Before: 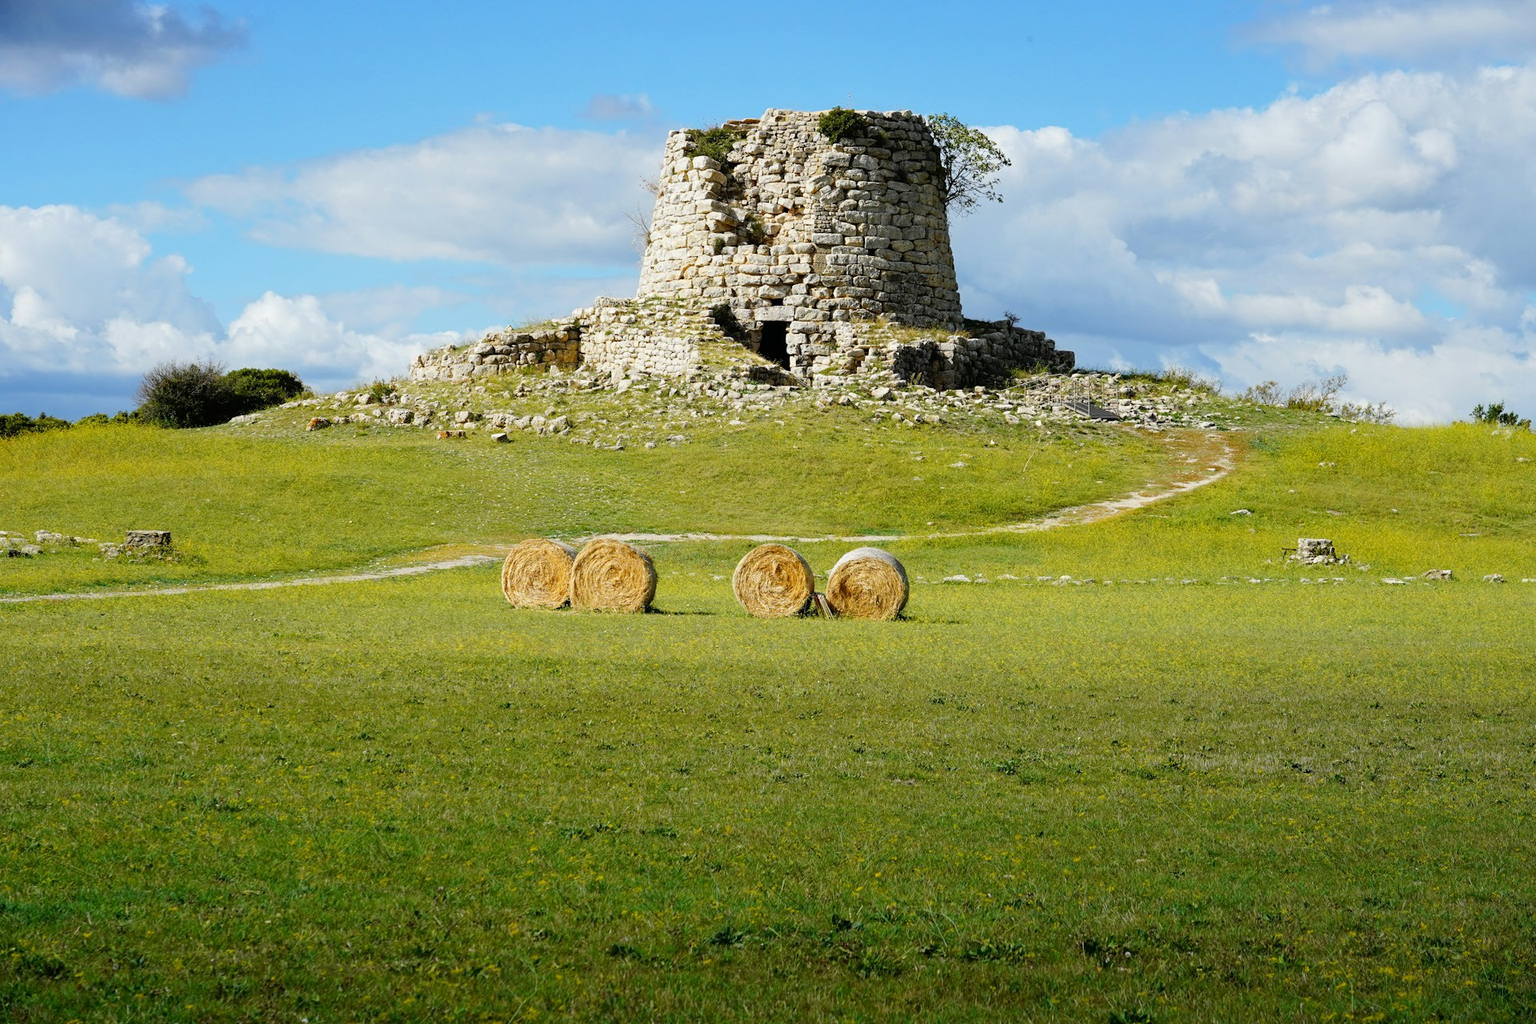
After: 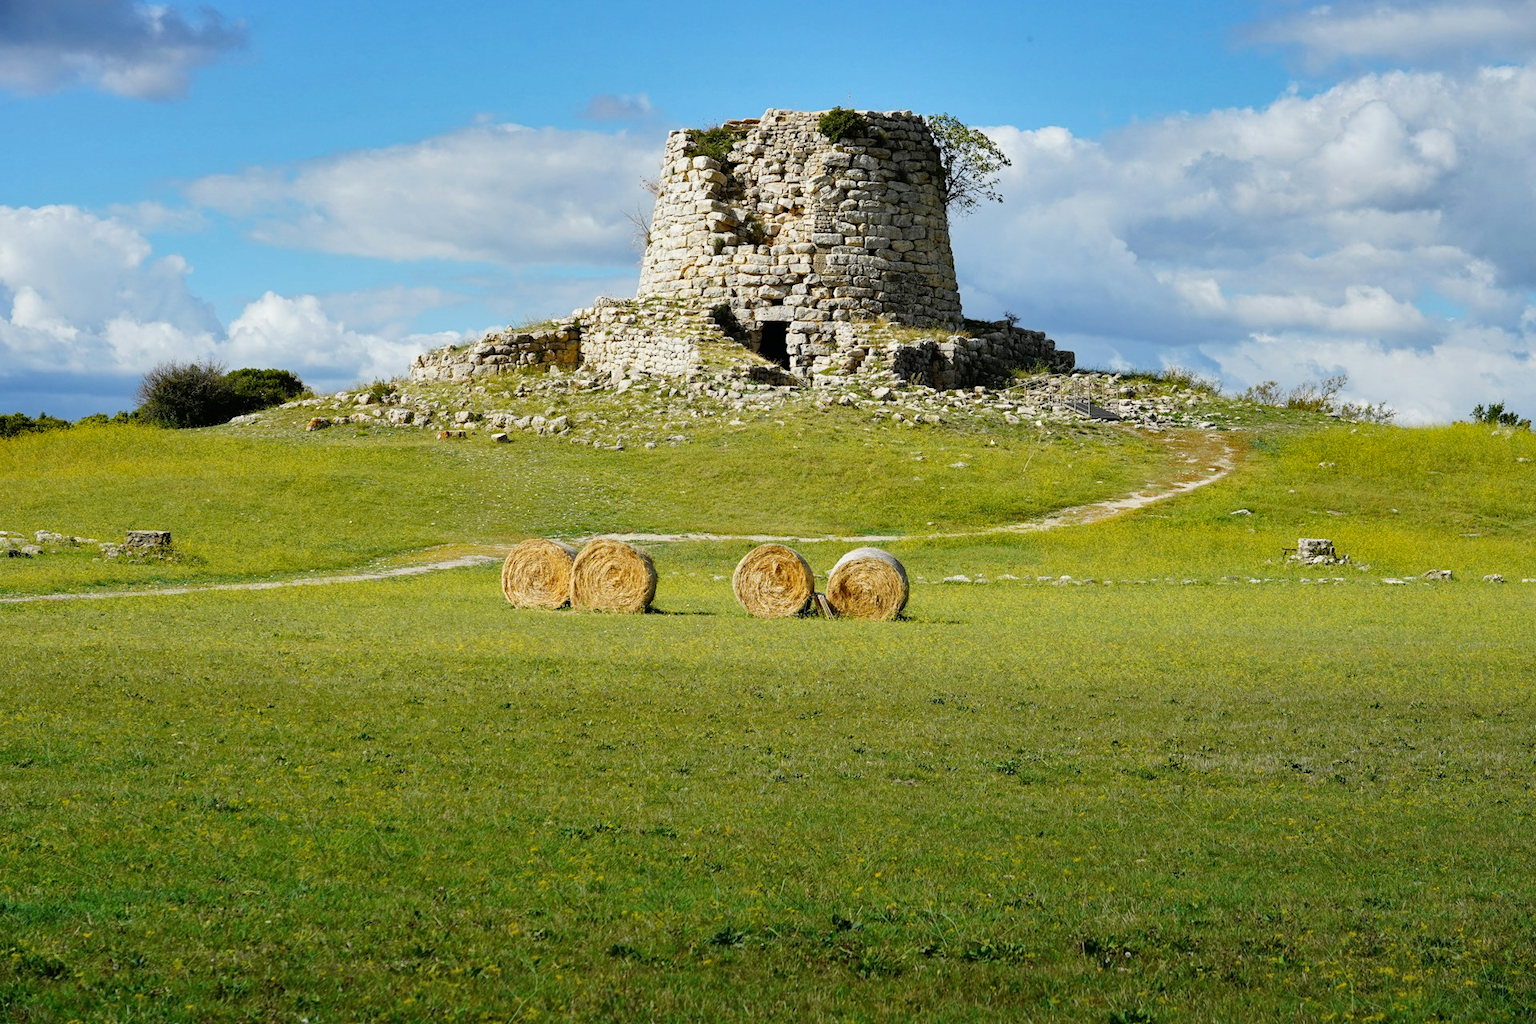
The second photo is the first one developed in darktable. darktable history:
shadows and highlights: radius 133.83, soften with gaussian
